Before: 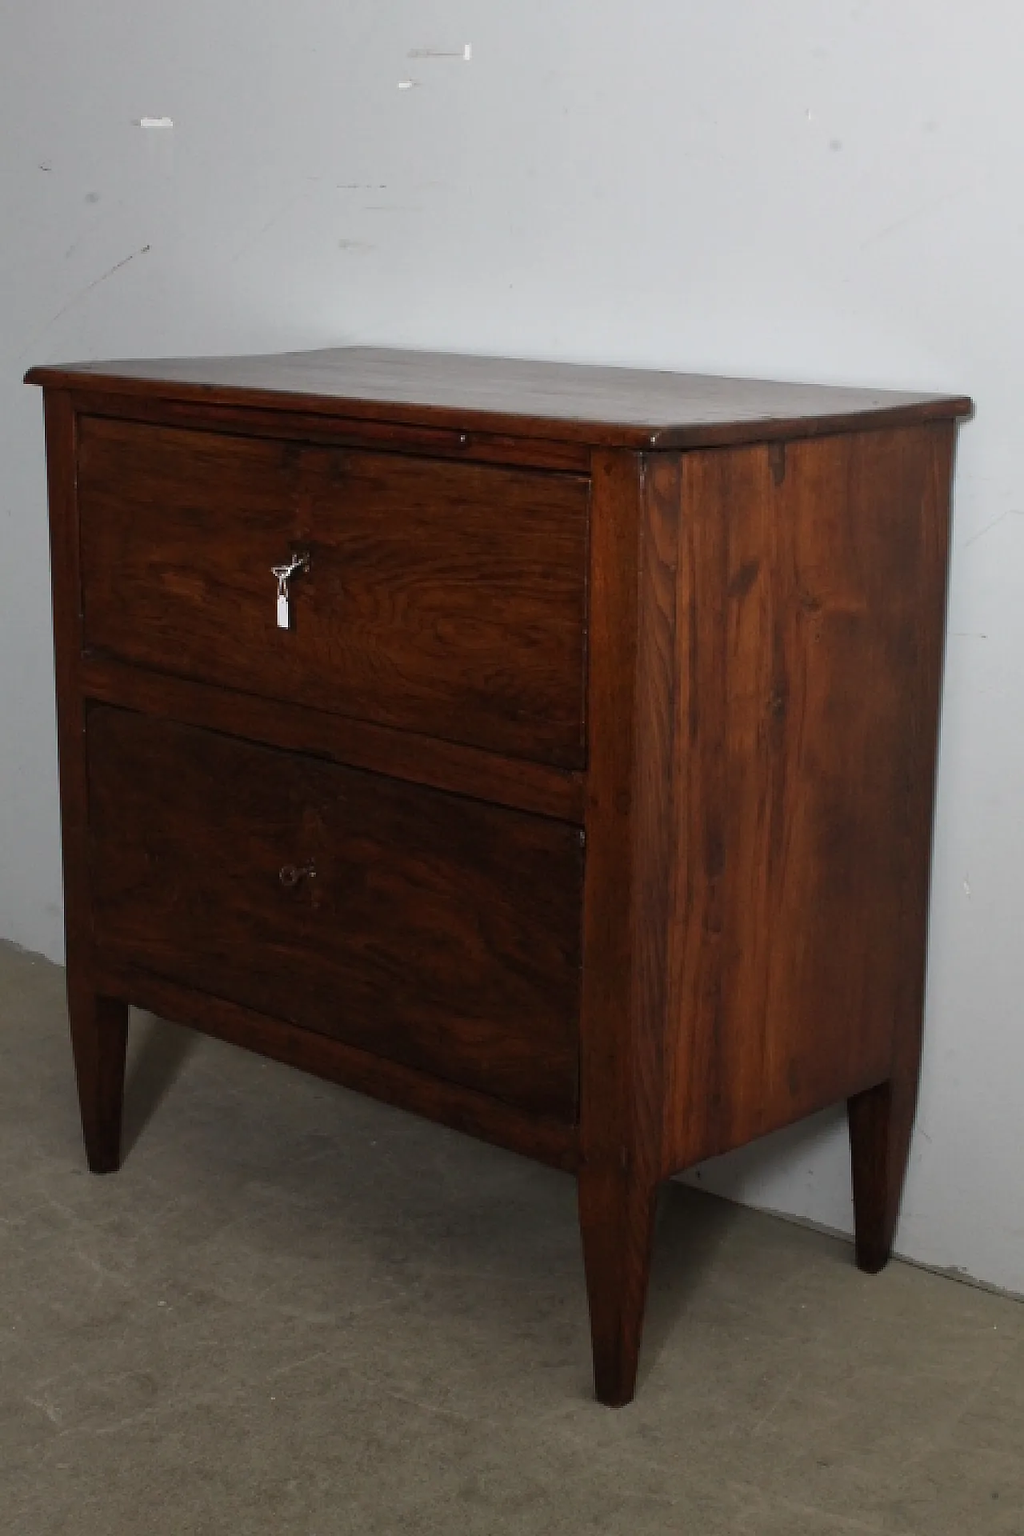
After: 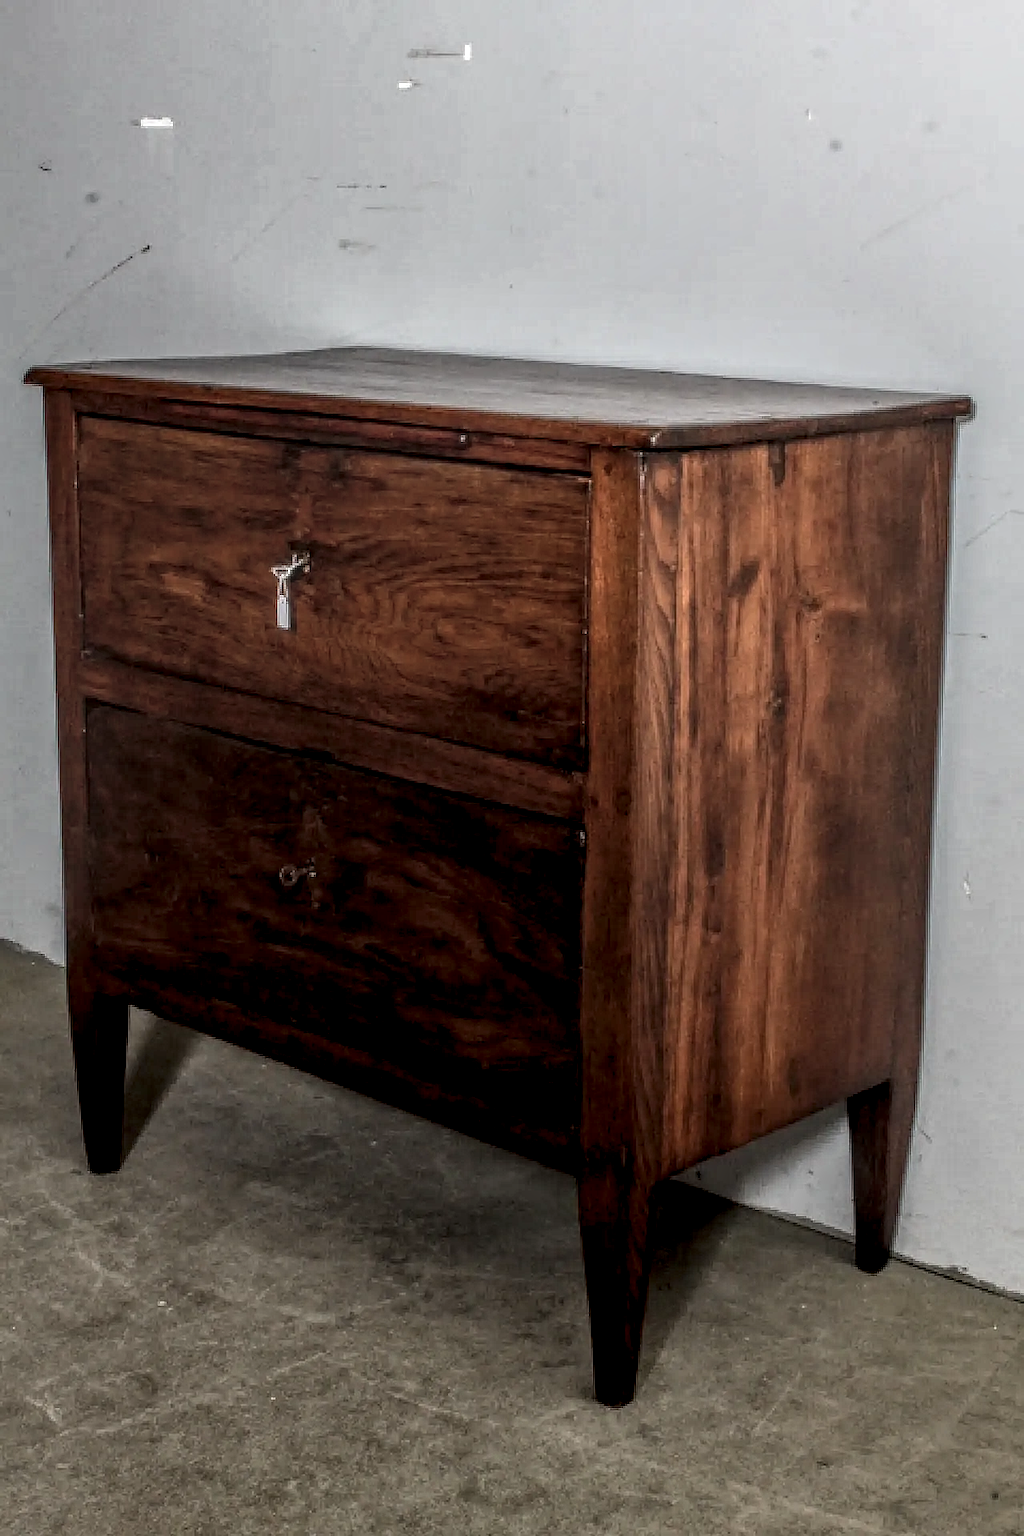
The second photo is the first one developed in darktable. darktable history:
contrast brightness saturation: contrast 0.096, brightness 0.025, saturation 0.023
exposure: black level correction 0.001, exposure 0.015 EV, compensate exposure bias true, compensate highlight preservation false
local contrast: highlights 4%, shadows 1%, detail 299%, midtone range 0.297
